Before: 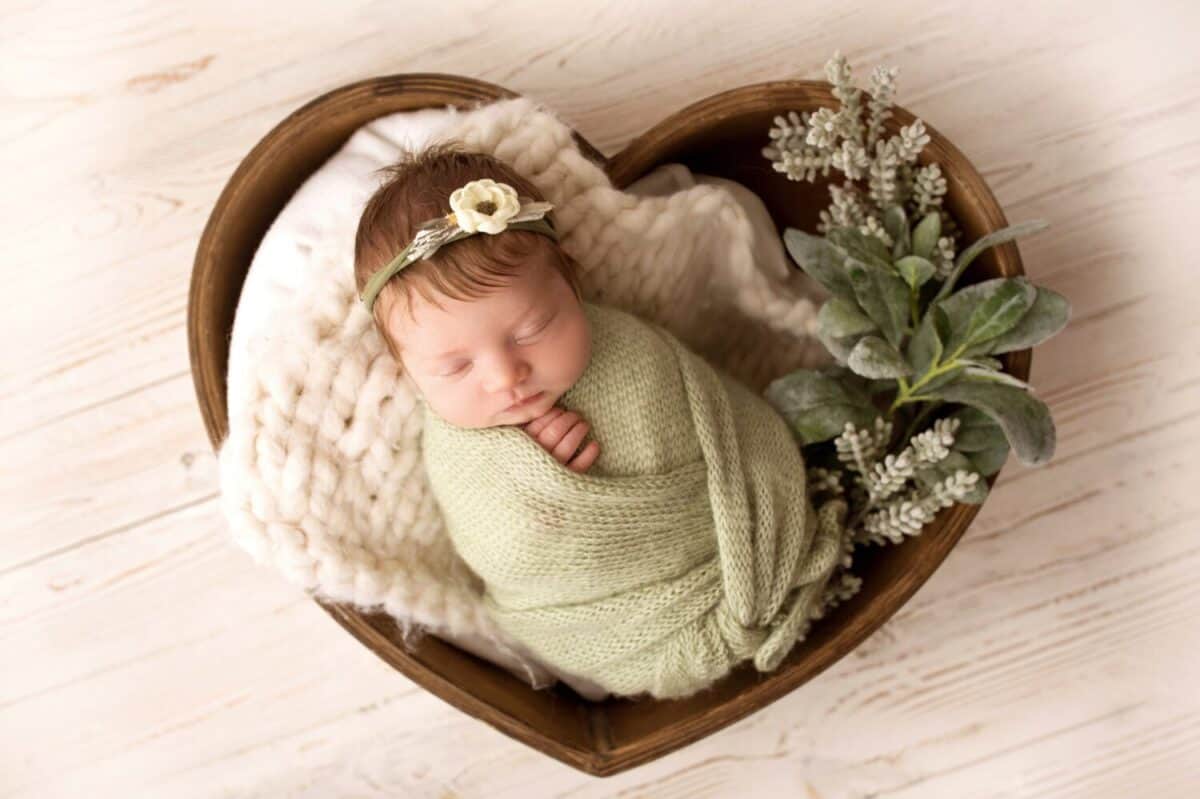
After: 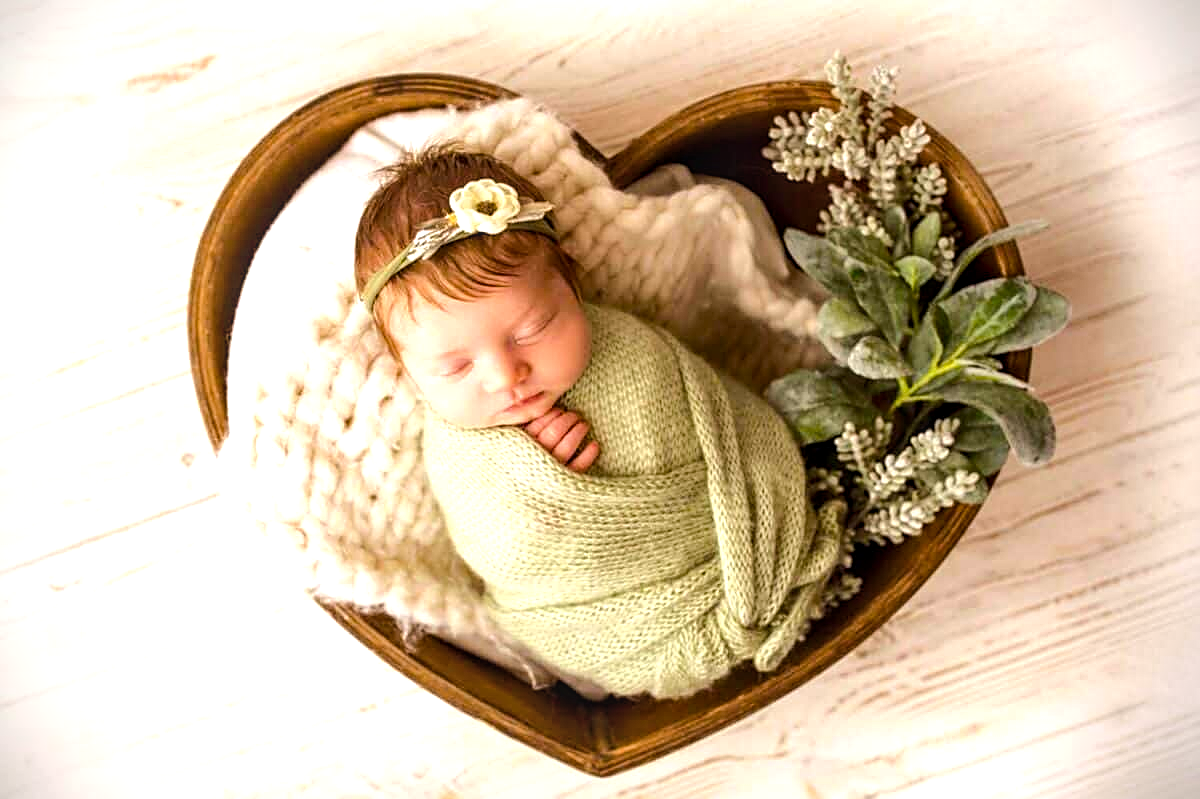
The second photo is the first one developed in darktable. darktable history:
tone equalizer: -8 EV -0.417 EV, -7 EV -0.389 EV, -6 EV -0.333 EV, -5 EV -0.222 EV, -3 EV 0.222 EV, -2 EV 0.333 EV, -1 EV 0.389 EV, +0 EV 0.417 EV, edges refinement/feathering 500, mask exposure compensation -1.57 EV, preserve details no
exposure: exposure 0.2 EV, compensate highlight preservation false
vignetting: dithering 8-bit output, unbound false
sharpen: on, module defaults
local contrast: detail 130%
color balance rgb: perceptual saturation grading › global saturation 25%, perceptual brilliance grading › mid-tones 10%, perceptual brilliance grading › shadows 15%, global vibrance 20%
